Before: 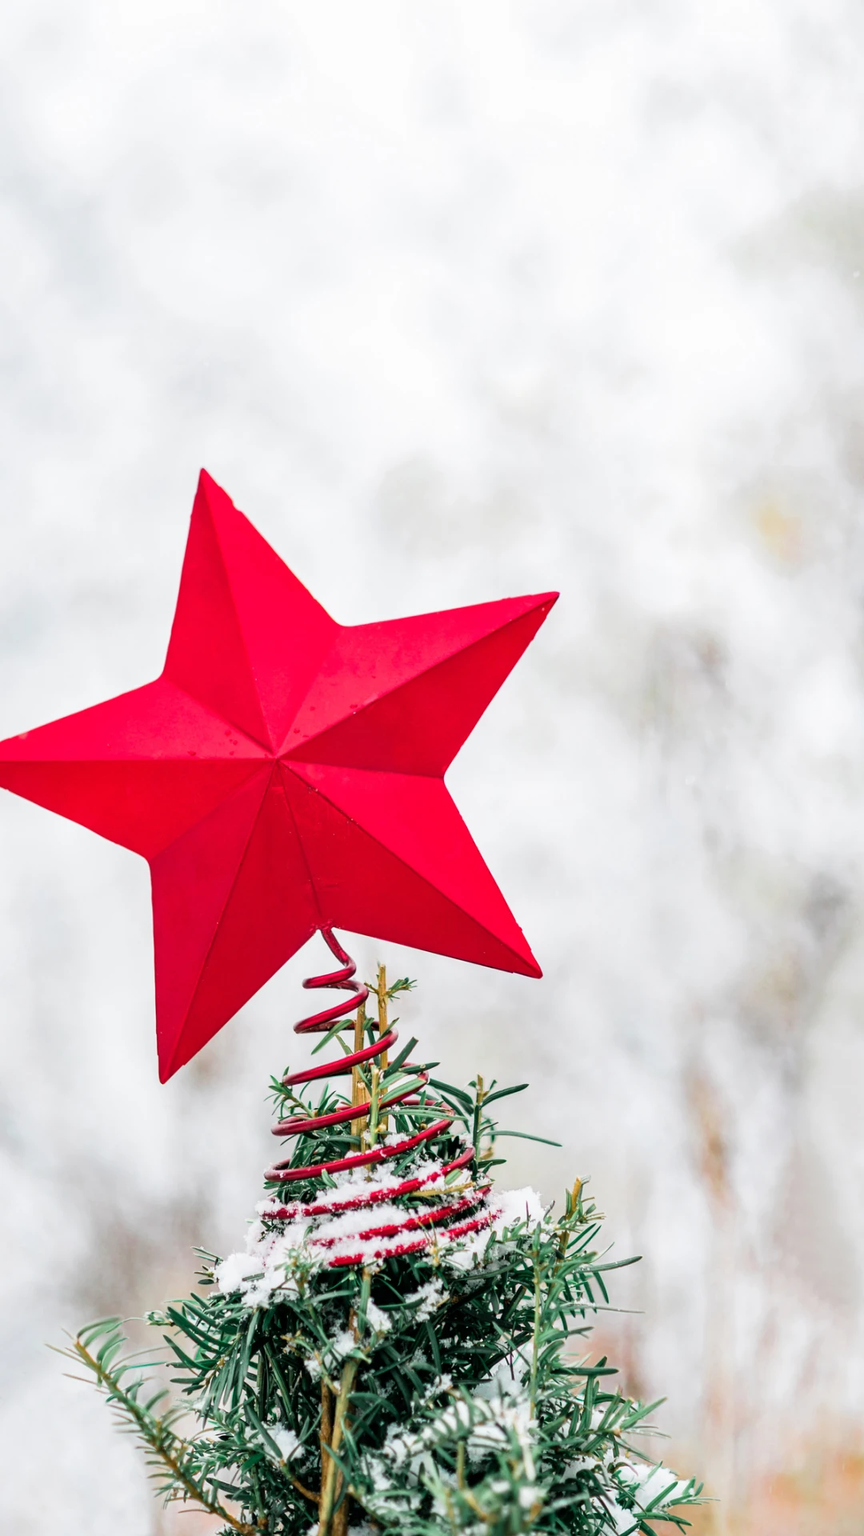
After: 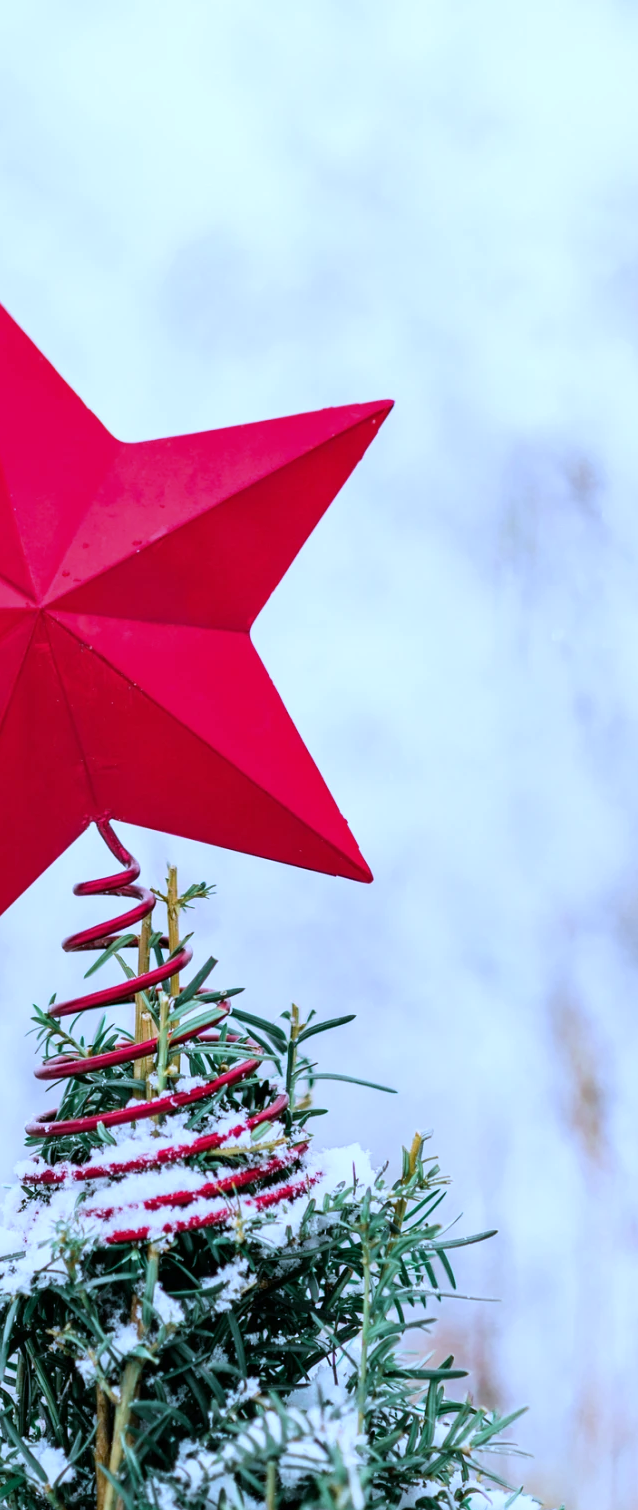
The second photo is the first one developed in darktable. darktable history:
white balance: red 0.871, blue 1.249
crop and rotate: left 28.256%, top 17.734%, right 12.656%, bottom 3.573%
